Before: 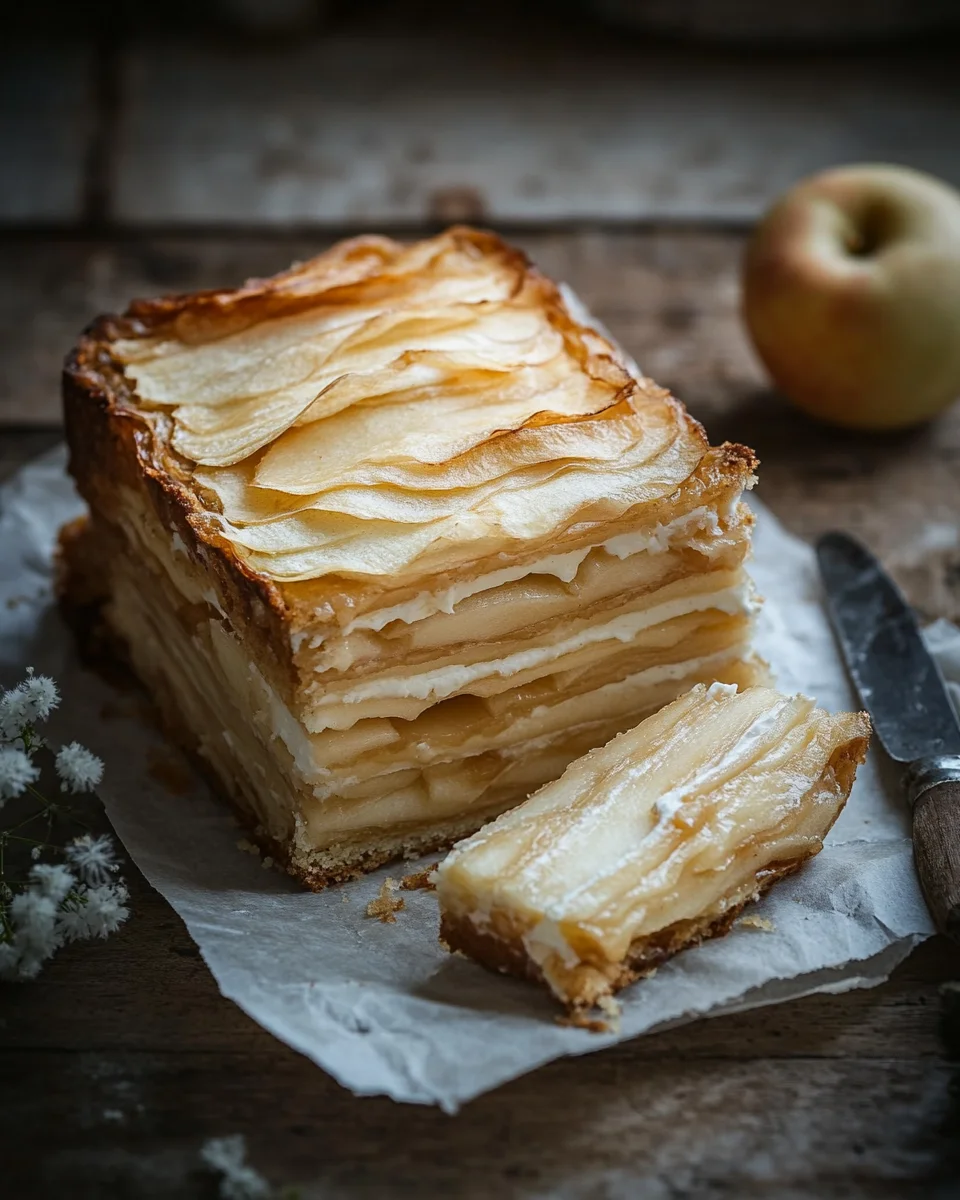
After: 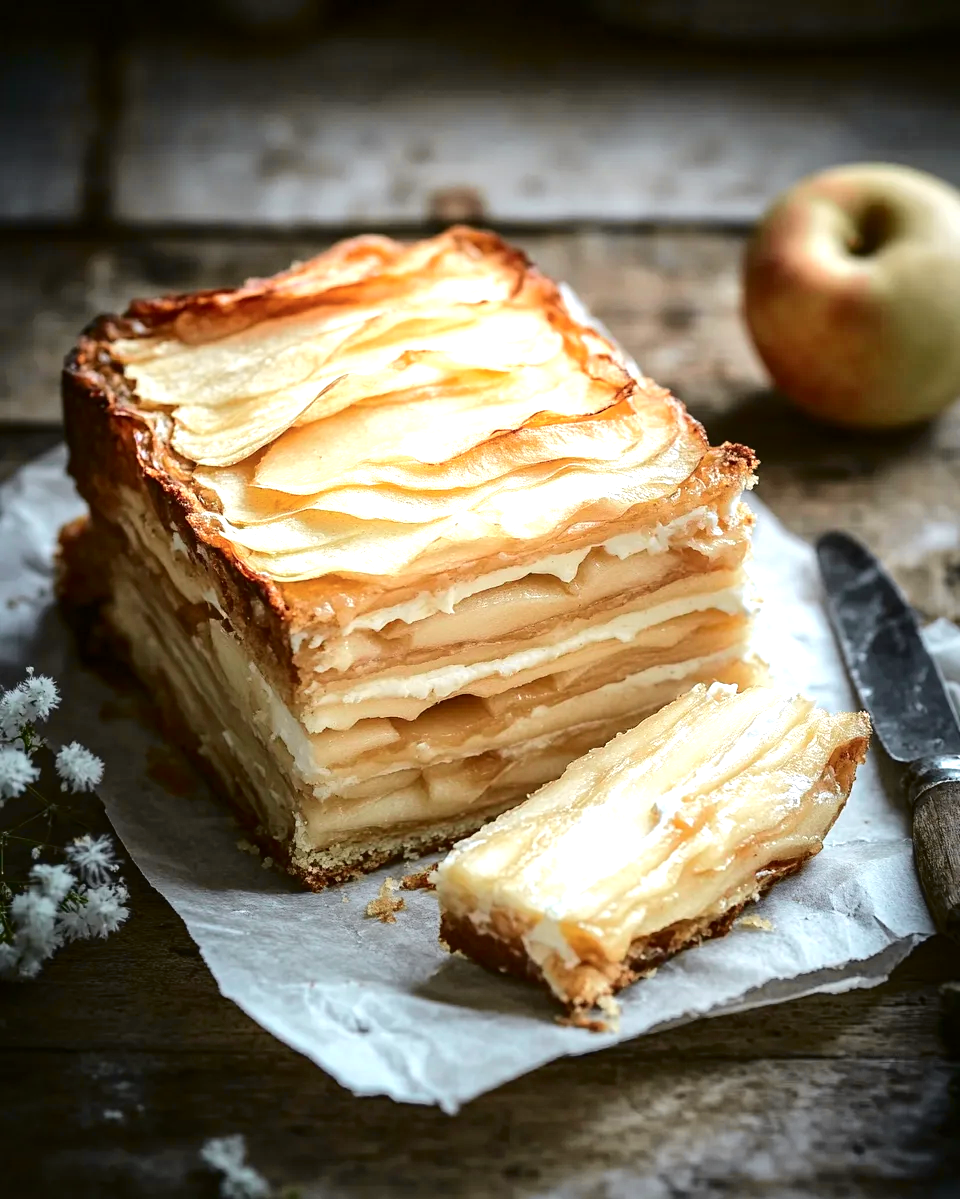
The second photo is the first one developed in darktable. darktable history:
local contrast: mode bilateral grid, contrast 10, coarseness 25, detail 115%, midtone range 0.2
crop: bottom 0.053%
exposure: black level correction 0, exposure 1.001 EV, compensate highlight preservation false
tone curve: curves: ch0 [(0.003, 0) (0.066, 0.031) (0.16, 0.089) (0.269, 0.218) (0.395, 0.408) (0.517, 0.56) (0.684, 0.734) (0.791, 0.814) (1, 1)]; ch1 [(0, 0) (0.164, 0.115) (0.337, 0.332) (0.39, 0.398) (0.464, 0.461) (0.501, 0.5) (0.507, 0.5) (0.534, 0.532) (0.577, 0.59) (0.652, 0.681) (0.733, 0.764) (0.819, 0.823) (1, 1)]; ch2 [(0, 0) (0.337, 0.382) (0.464, 0.476) (0.501, 0.5) (0.527, 0.54) (0.551, 0.565) (0.628, 0.632) (0.689, 0.686) (1, 1)], color space Lab, independent channels, preserve colors none
